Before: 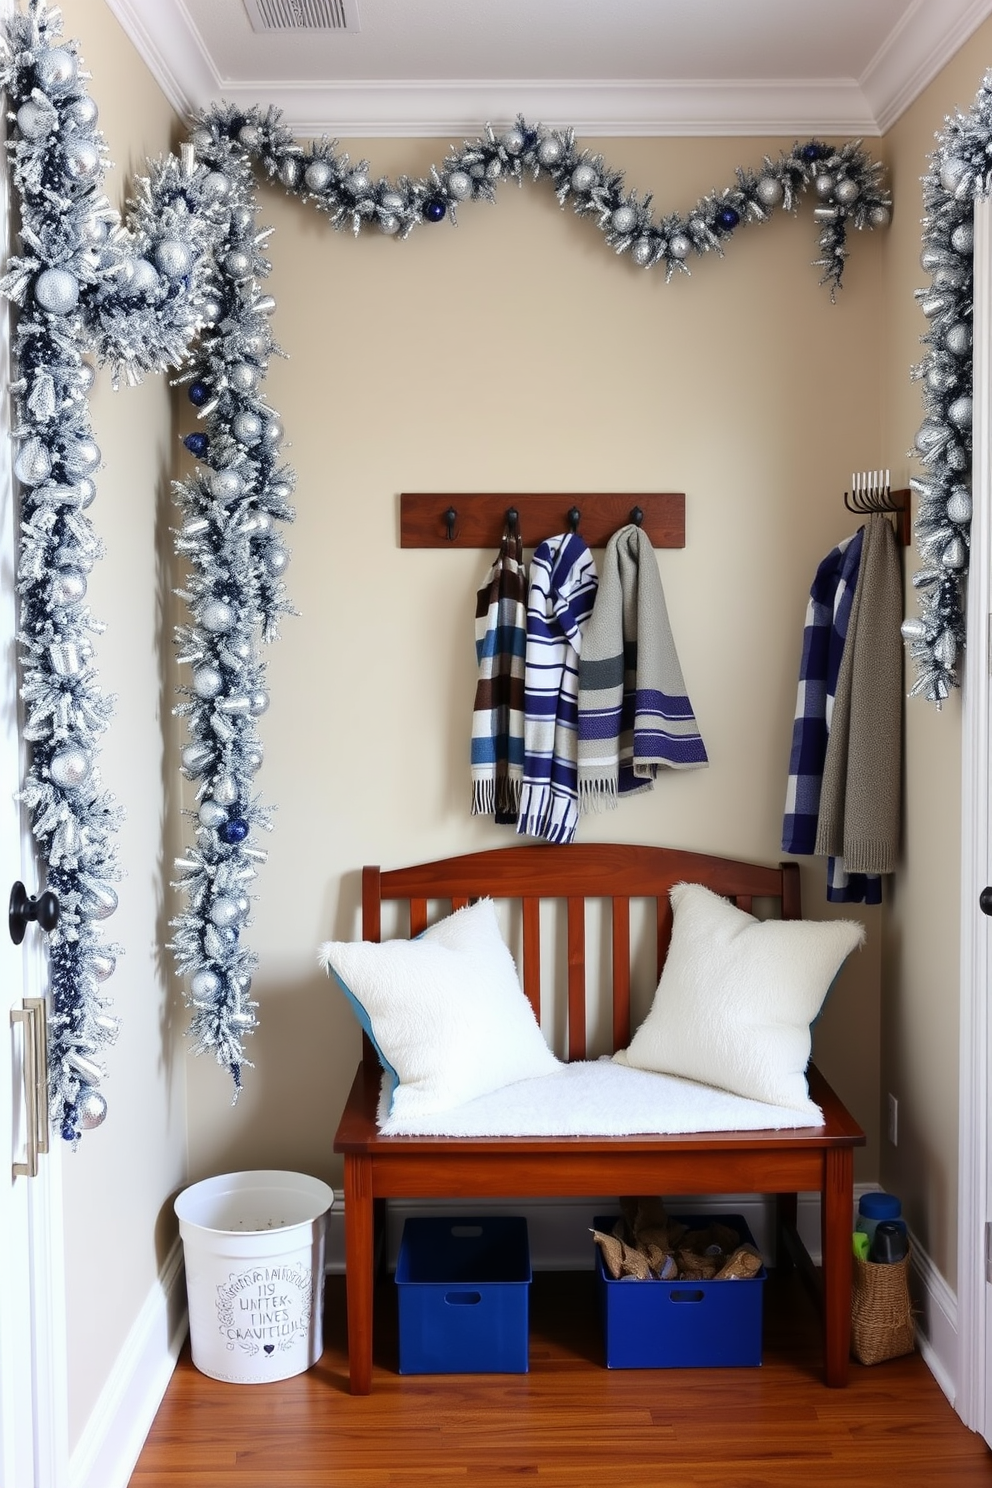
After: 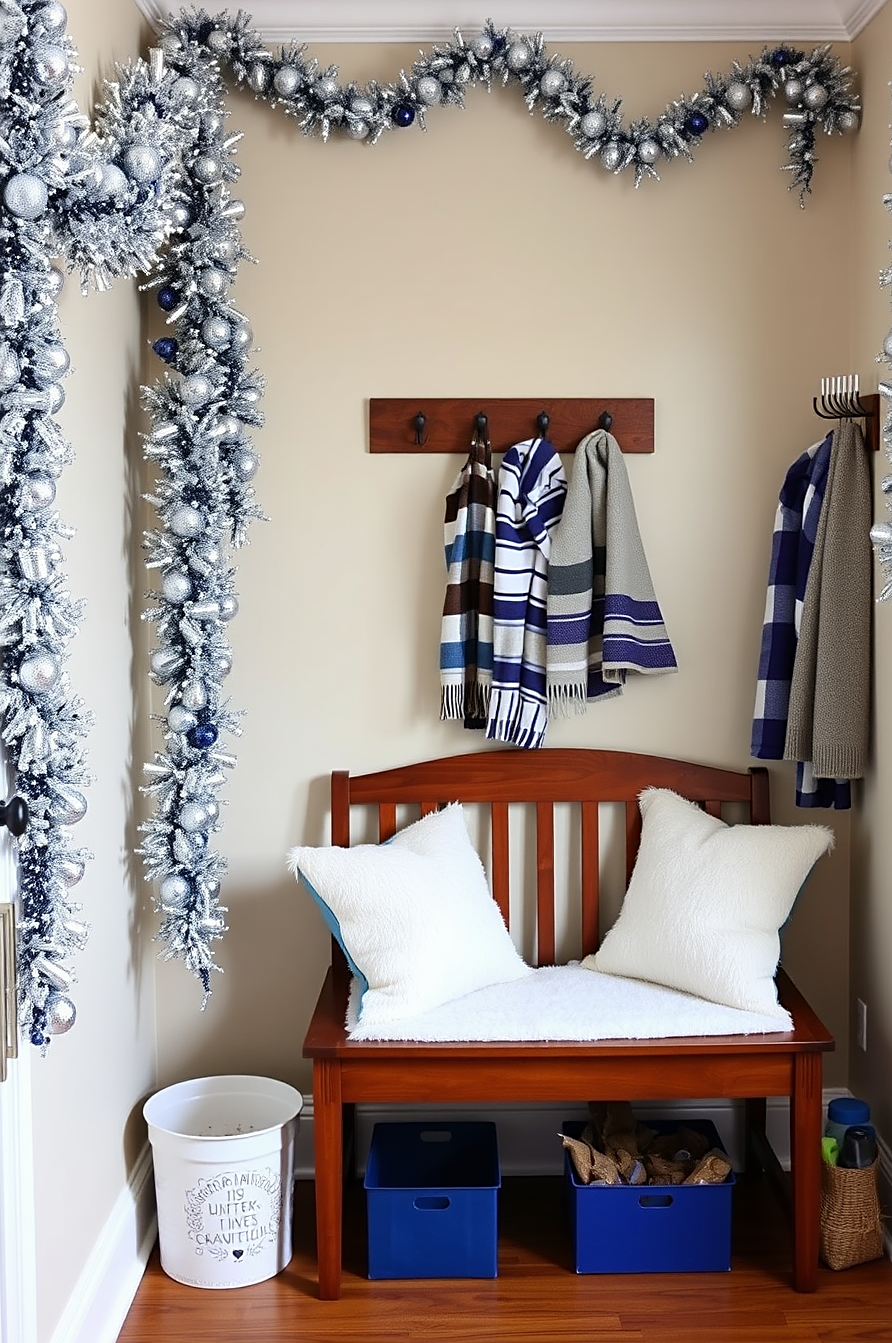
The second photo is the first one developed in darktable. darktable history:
crop: left 3.205%, top 6.407%, right 6.809%, bottom 3.278%
sharpen: on, module defaults
